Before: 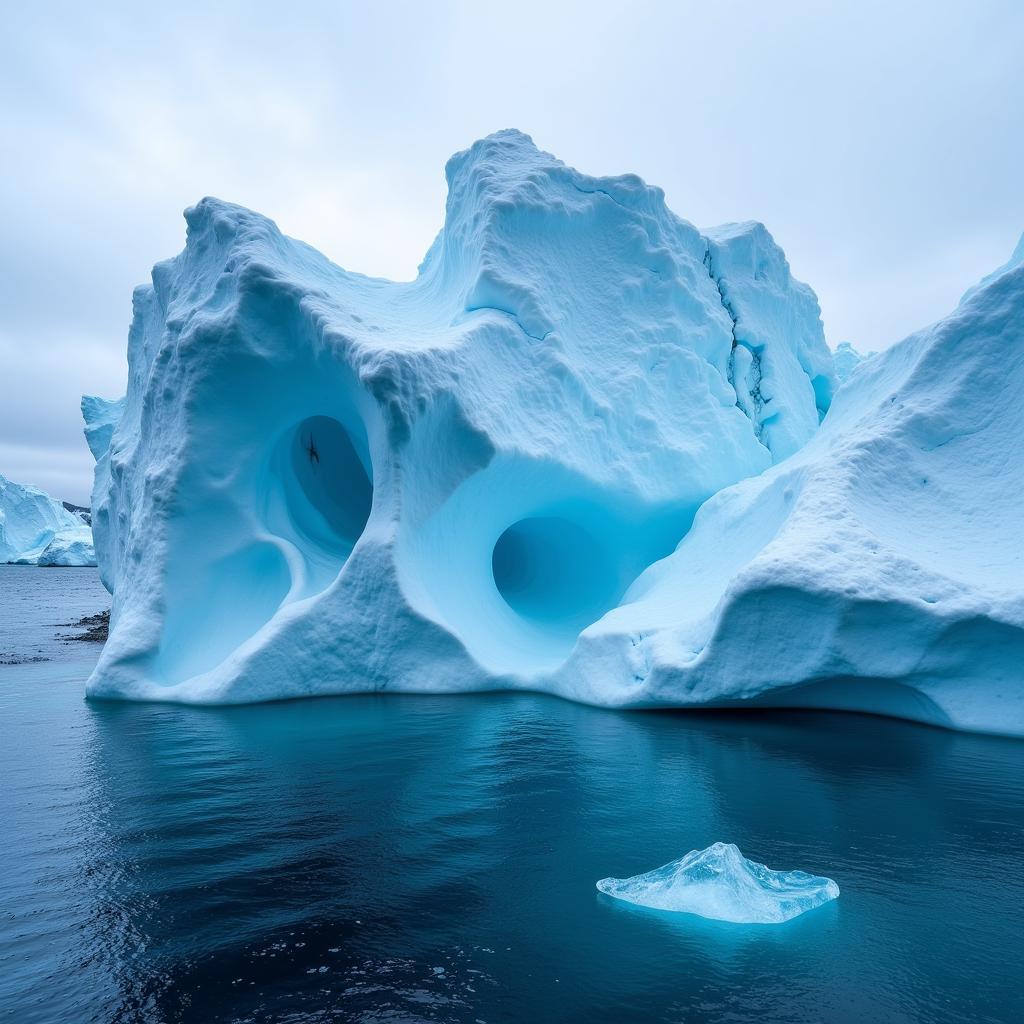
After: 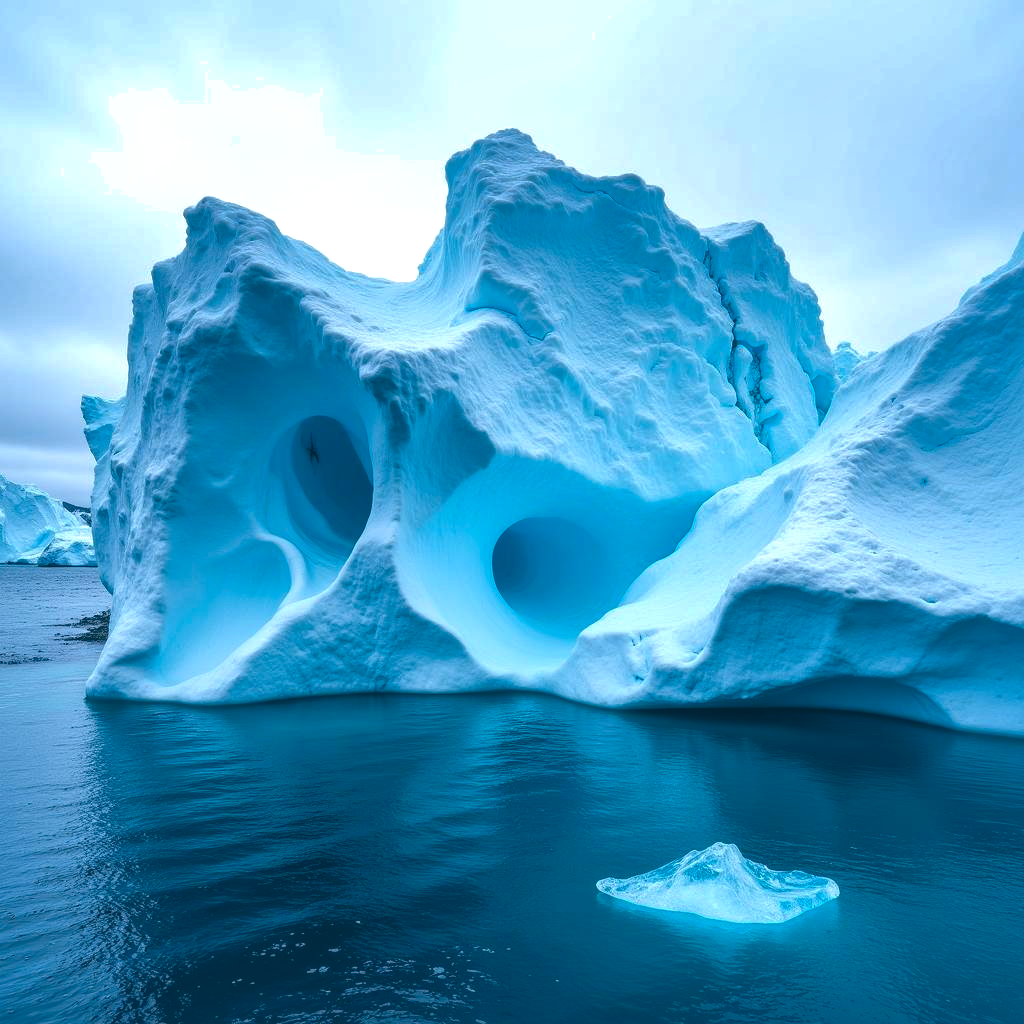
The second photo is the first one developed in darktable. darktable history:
color balance: lift [1.016, 0.983, 1, 1.017], gamma [0.958, 1, 1, 1], gain [0.981, 1.007, 0.993, 1.002], input saturation 118.26%, contrast 13.43%, contrast fulcrum 21.62%, output saturation 82.76%
shadows and highlights: on, module defaults
local contrast: on, module defaults
